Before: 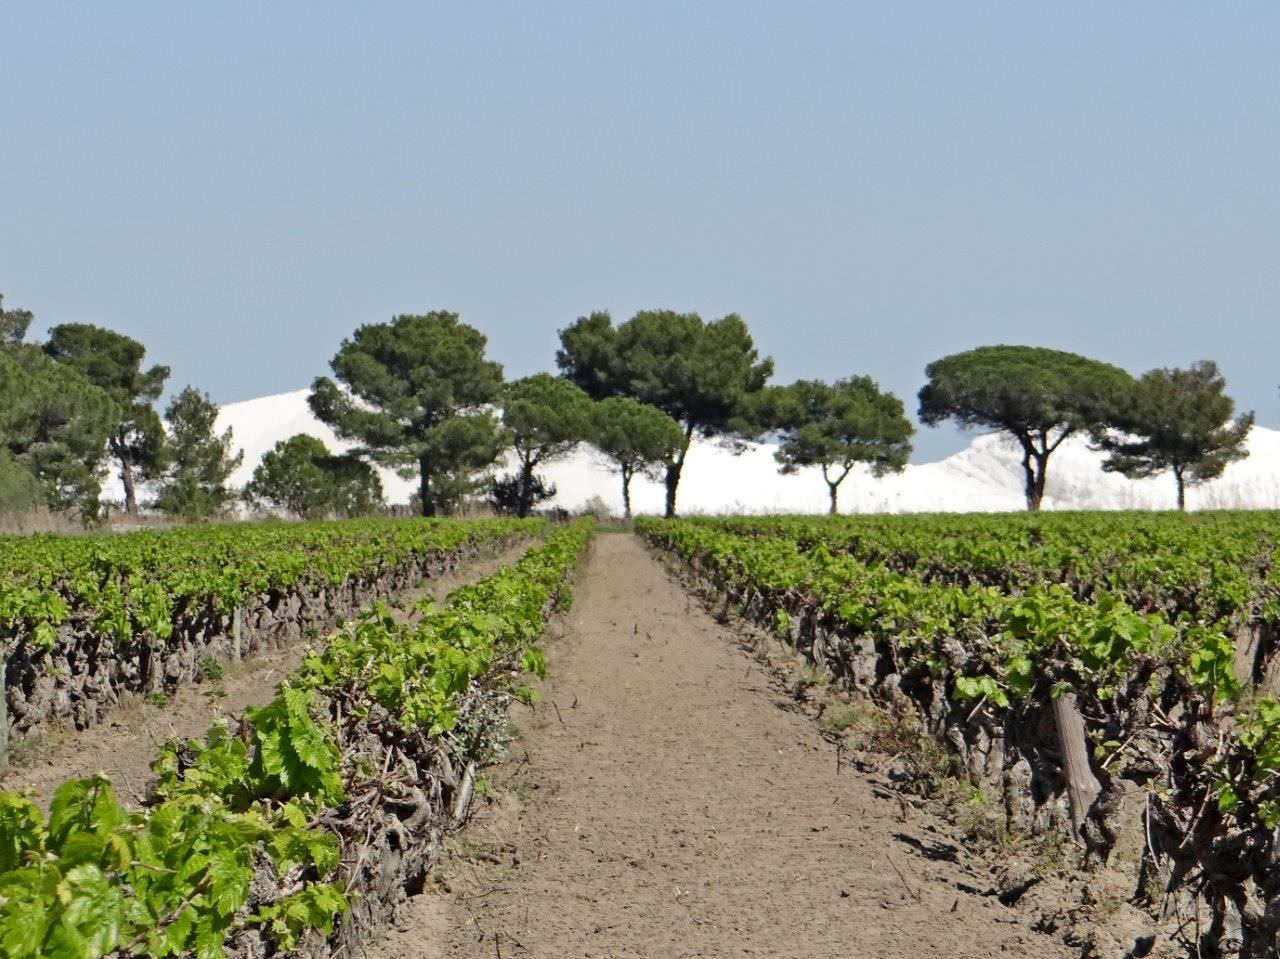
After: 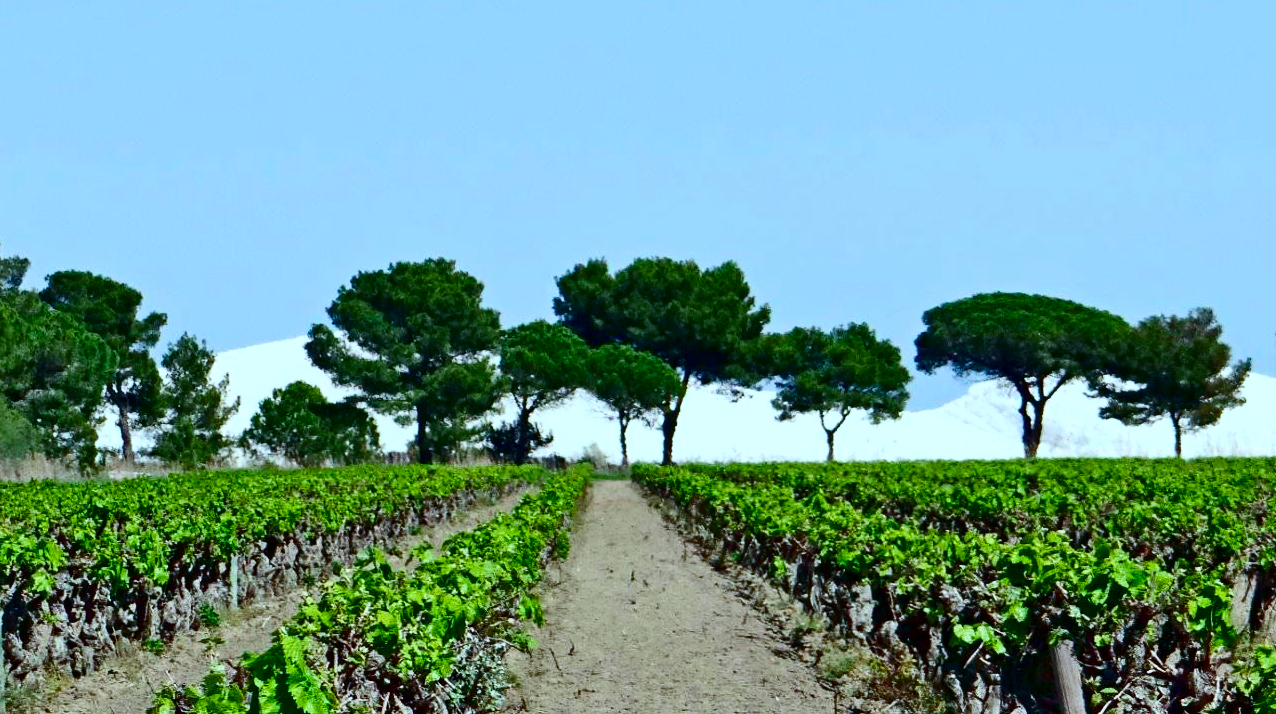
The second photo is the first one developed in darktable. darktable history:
color correction: highlights b* 0.041, saturation 0.803
crop: left 0.266%, top 5.545%, bottom 19.925%
contrast brightness saturation: contrast 0.306, brightness -0.069, saturation 0.167
color balance rgb: linear chroma grading › global chroma 14.416%, perceptual saturation grading › global saturation 20%, perceptual saturation grading › highlights -25.436%, perceptual saturation grading › shadows 50.034%, global vibrance 20%
color calibration: output R [0.948, 0.091, -0.04, 0], output G [-0.3, 1.384, -0.085, 0], output B [-0.108, 0.061, 1.08, 0], gray › normalize channels true, illuminant Planckian (black body), x 0.375, y 0.374, temperature 4125.09 K, gamut compression 0.019
